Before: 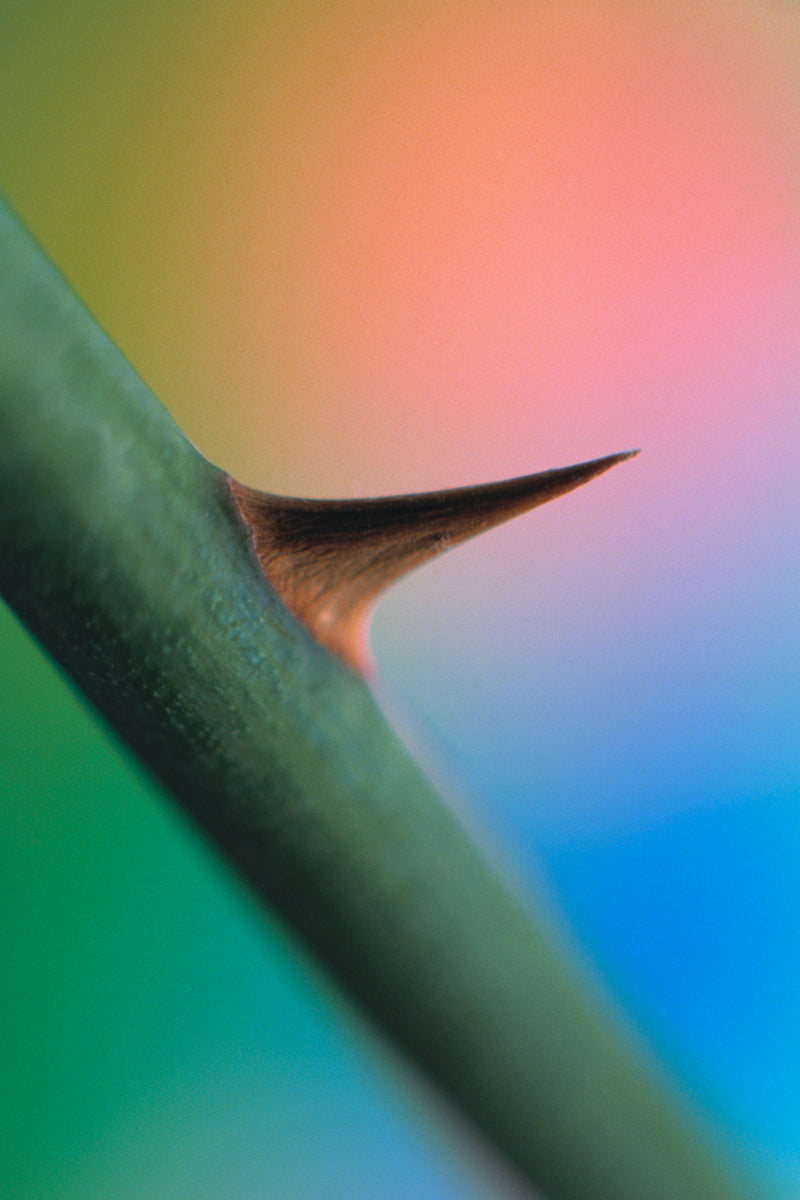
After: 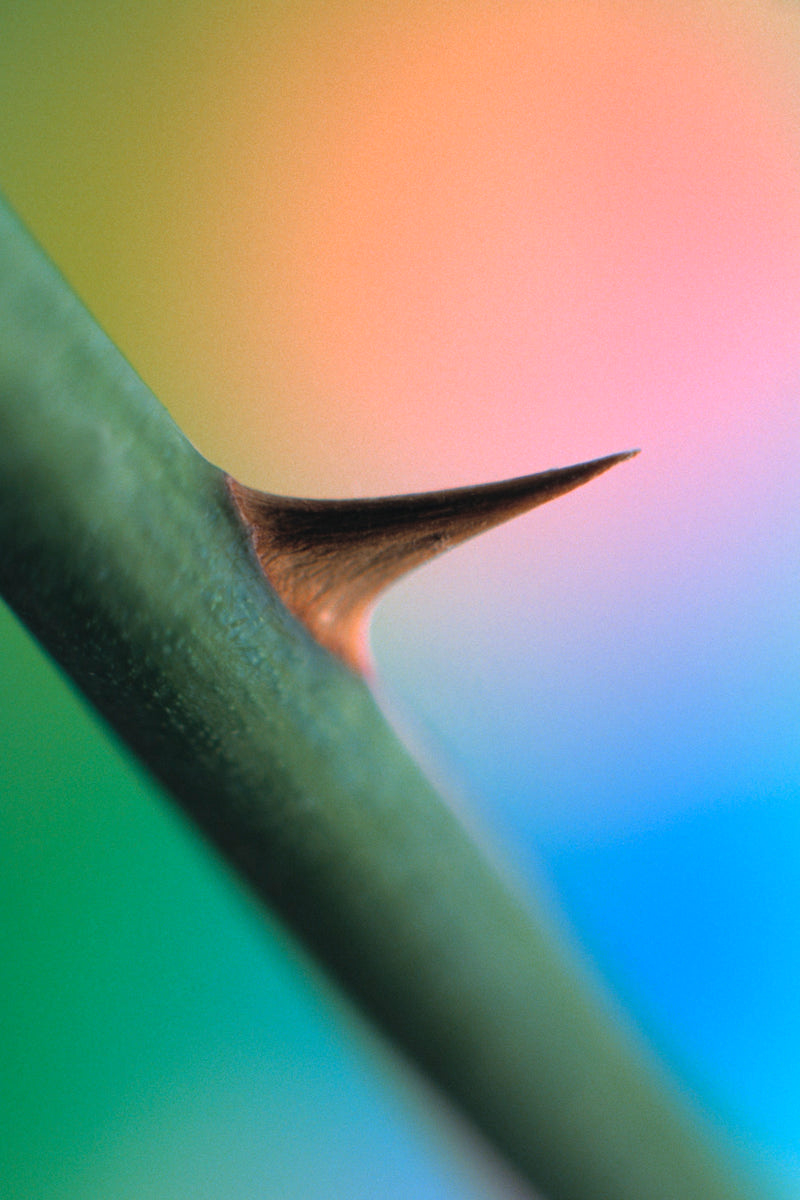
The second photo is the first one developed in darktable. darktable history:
tone equalizer: -8 EV -0.392 EV, -7 EV -0.378 EV, -6 EV -0.317 EV, -5 EV -0.252 EV, -3 EV 0.197 EV, -2 EV 0.324 EV, -1 EV 0.364 EV, +0 EV 0.386 EV
